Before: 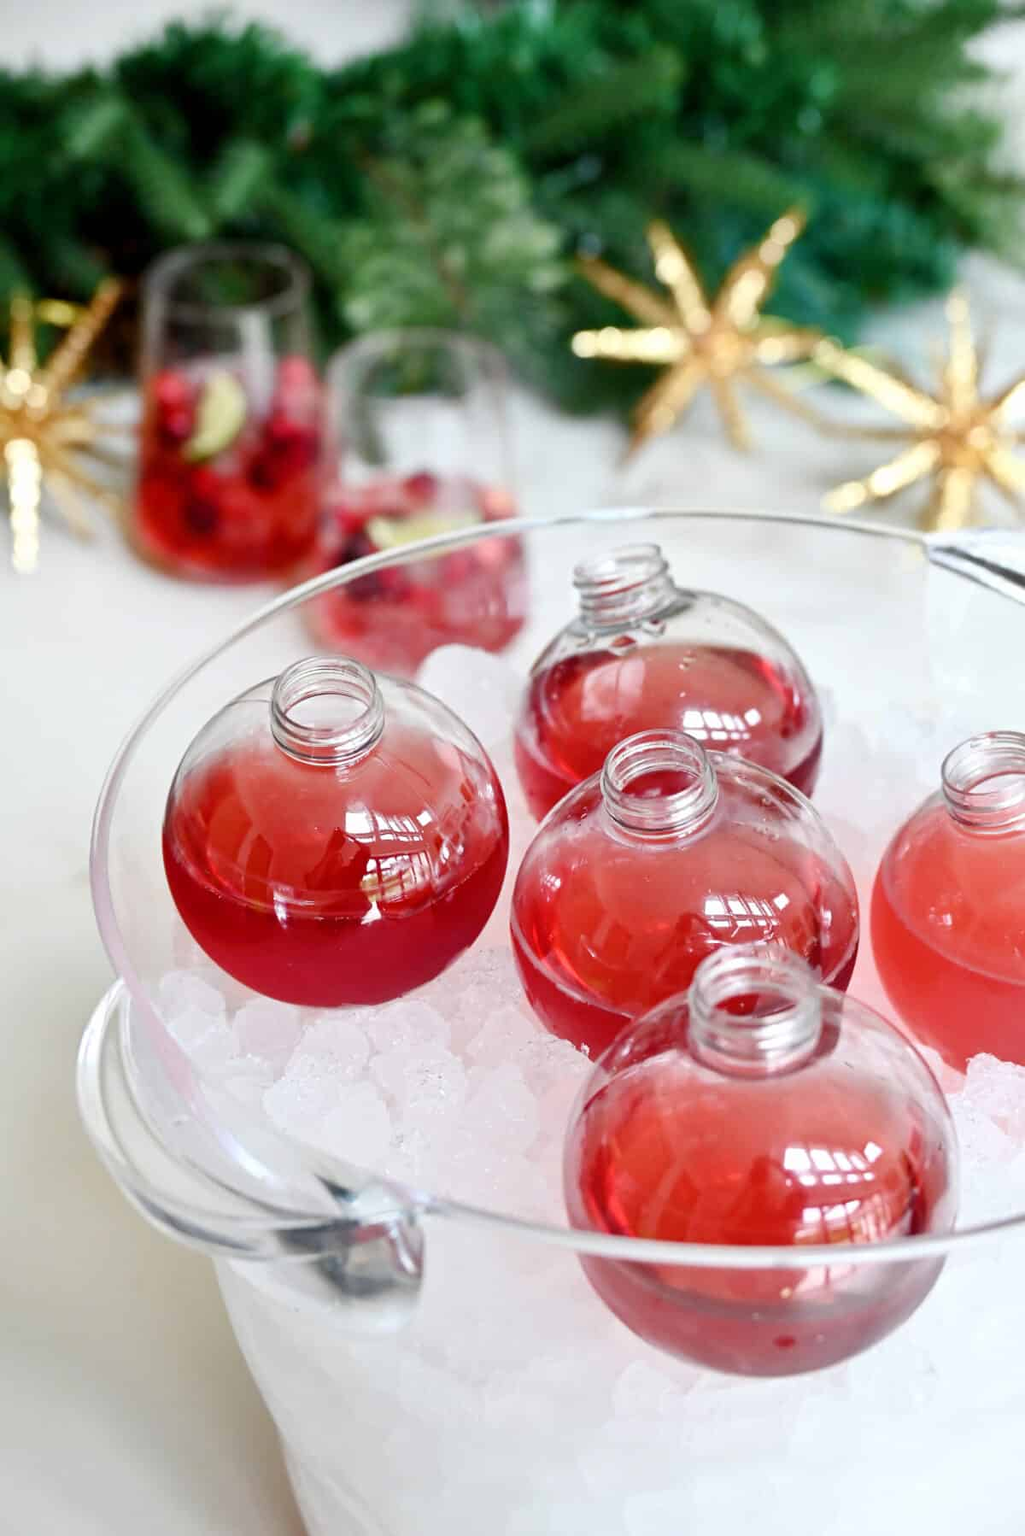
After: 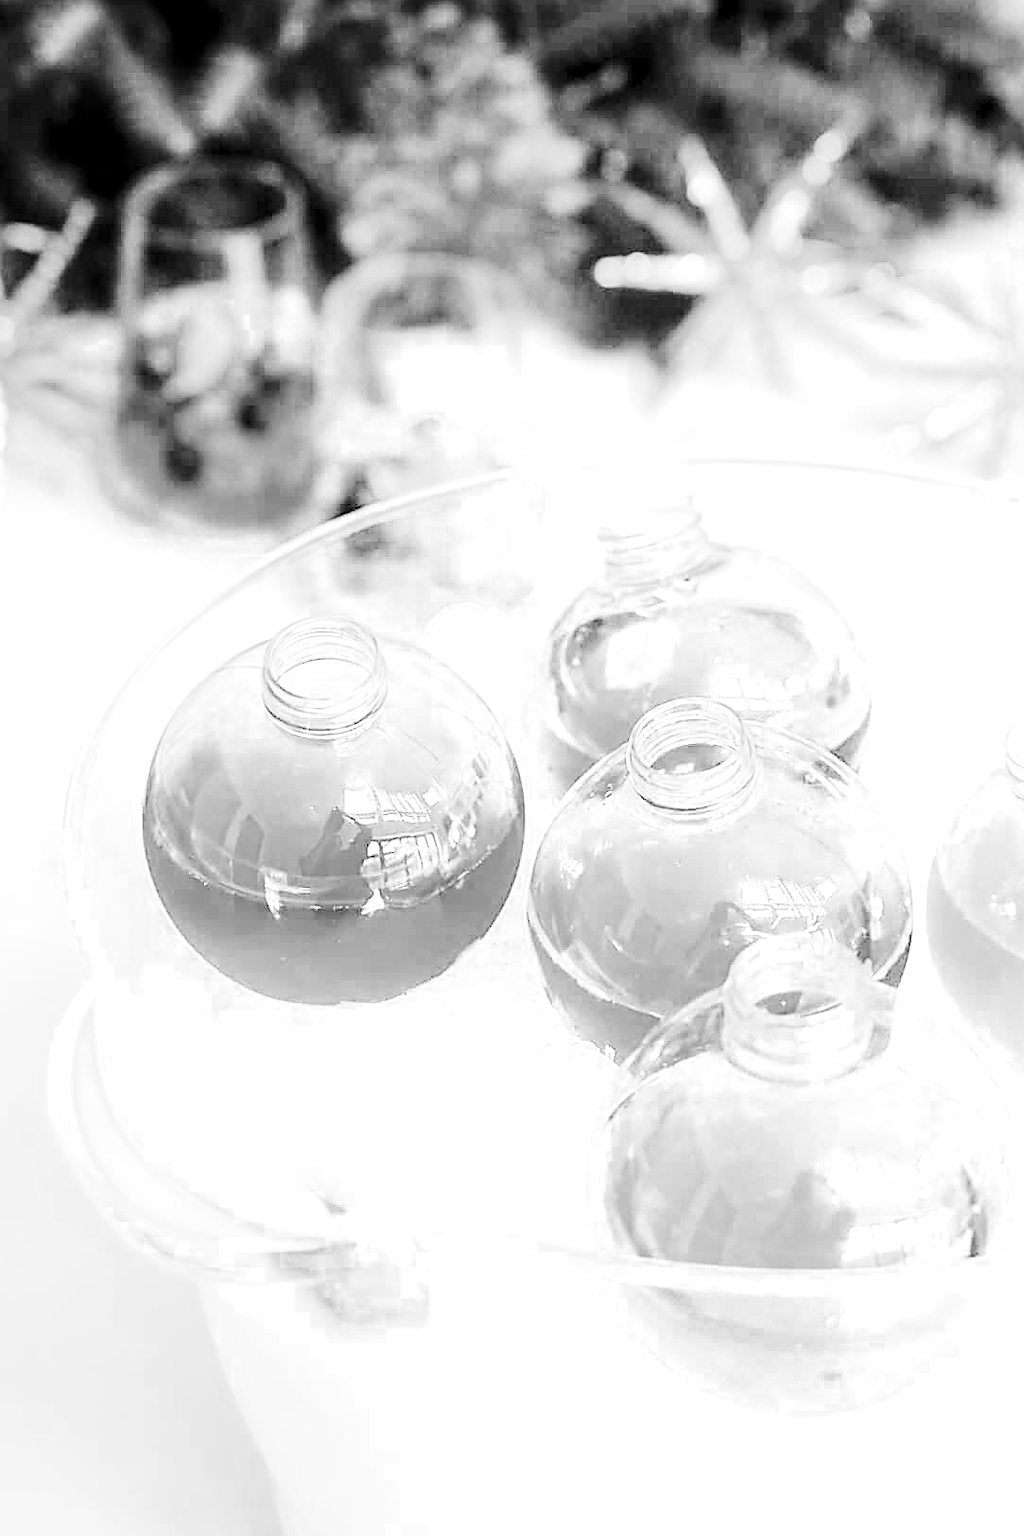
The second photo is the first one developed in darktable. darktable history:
crop: left 3.399%, top 6.396%, right 6.221%, bottom 3.219%
contrast equalizer: y [[0.511, 0.558, 0.631, 0.632, 0.559, 0.512], [0.5 ×6], [0.507, 0.559, 0.627, 0.644, 0.647, 0.647], [0 ×6], [0 ×6]], mix -0.365
local contrast: detail 150%
sharpen: on, module defaults
shadows and highlights: shadows -22.23, highlights 45.13, soften with gaussian
tone equalizer: -7 EV 0.151 EV, -6 EV 0.613 EV, -5 EV 1.19 EV, -4 EV 1.35 EV, -3 EV 1.18 EV, -2 EV 0.6 EV, -1 EV 0.165 EV, edges refinement/feathering 500, mask exposure compensation -1.57 EV, preserve details no
contrast brightness saturation: contrast 0.148, brightness 0.053
color zones: curves: ch0 [(0, 0.613) (0.01, 0.613) (0.245, 0.448) (0.498, 0.529) (0.642, 0.665) (0.879, 0.777) (0.99, 0.613)]; ch1 [(0, 0) (0.143, 0) (0.286, 0) (0.429, 0) (0.571, 0) (0.714, 0) (0.857, 0)]
